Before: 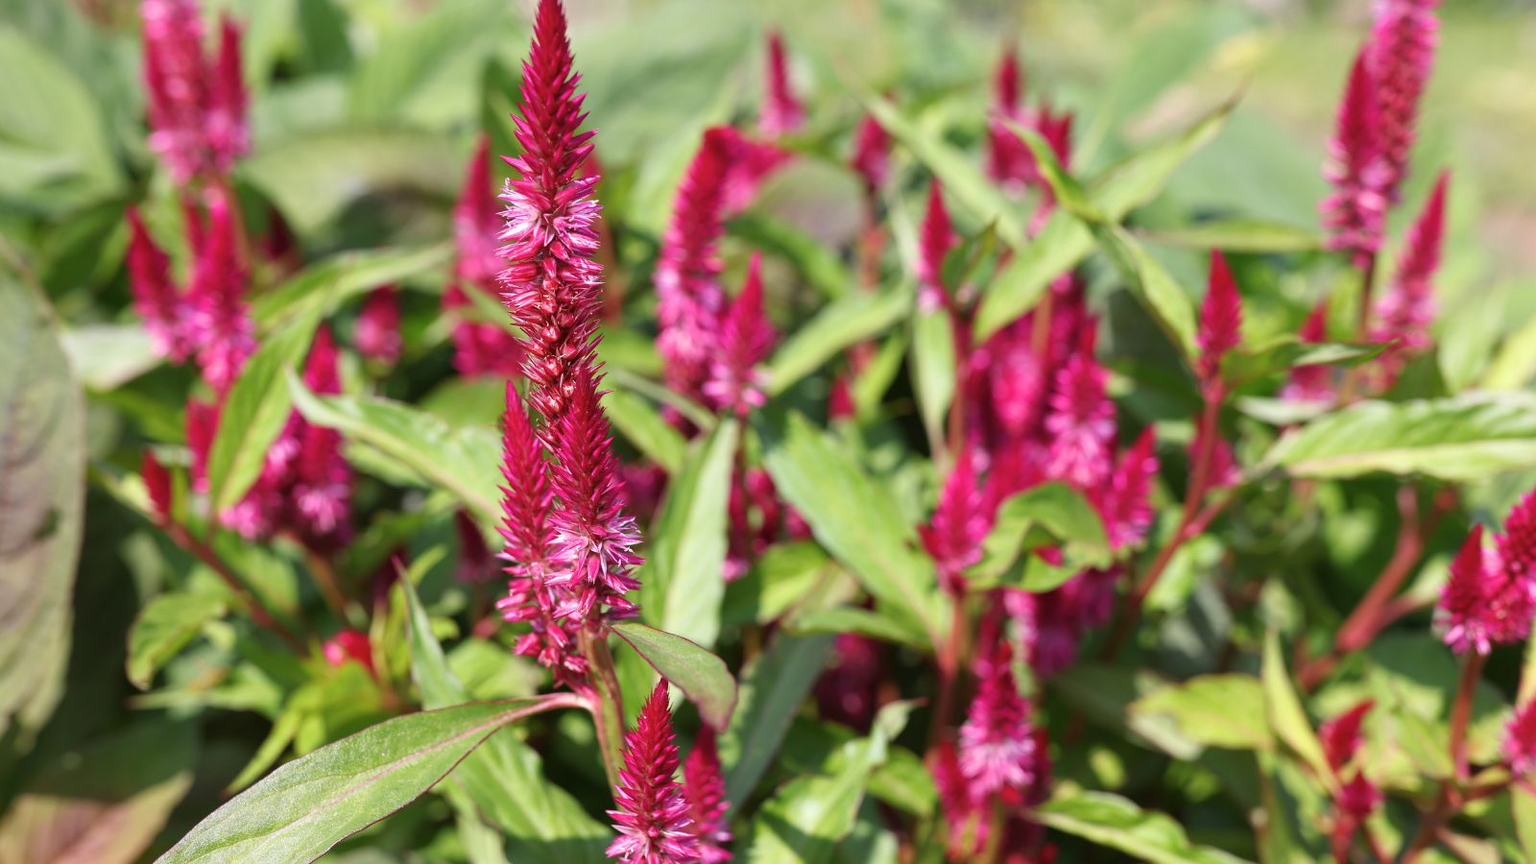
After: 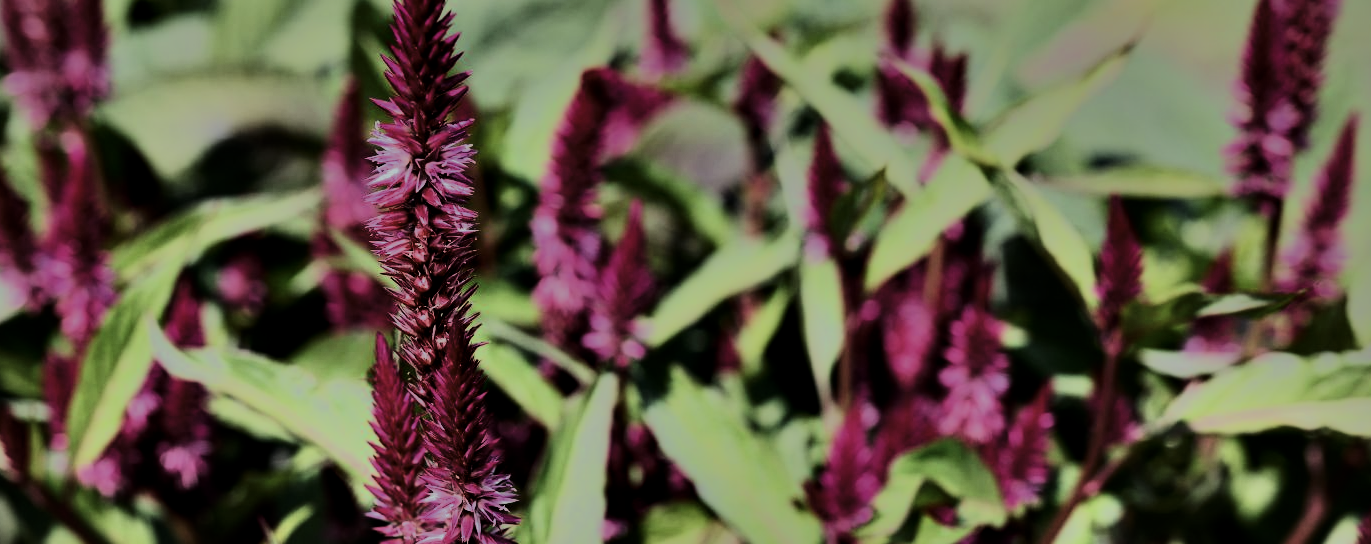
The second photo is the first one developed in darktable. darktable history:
exposure: black level correction -0.017, exposure -1.064 EV, compensate exposure bias true, compensate highlight preservation false
levels: levels [0, 0.618, 1]
contrast brightness saturation: contrast 0.115, saturation -0.155
crop and rotate: left 9.443%, top 7.167%, right 4.818%, bottom 32.325%
tone equalizer: -8 EV -0.509 EV, -7 EV -0.28 EV, -6 EV -0.05 EV, -5 EV 0.384 EV, -4 EV 0.986 EV, -3 EV 0.78 EV, -2 EV -0.007 EV, -1 EV 0.135 EV, +0 EV -0.034 EV, edges refinement/feathering 500, mask exposure compensation -1.57 EV, preserve details no
color balance rgb: perceptual saturation grading › global saturation 20%, perceptual saturation grading › highlights -25.268%, perceptual saturation grading › shadows 24.306%
contrast equalizer: octaves 7, y [[0.6 ×6], [0.55 ×6], [0 ×6], [0 ×6], [0 ×6]]
vignetting: fall-off start 91.27%
